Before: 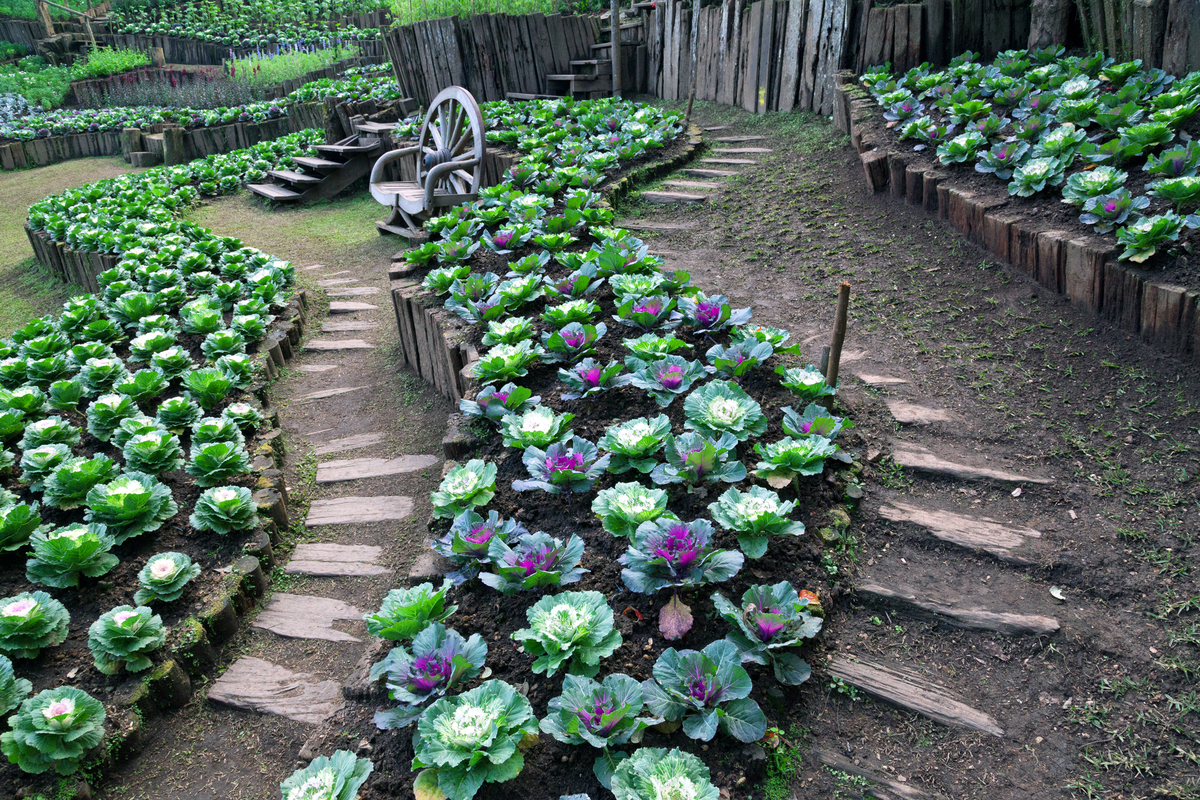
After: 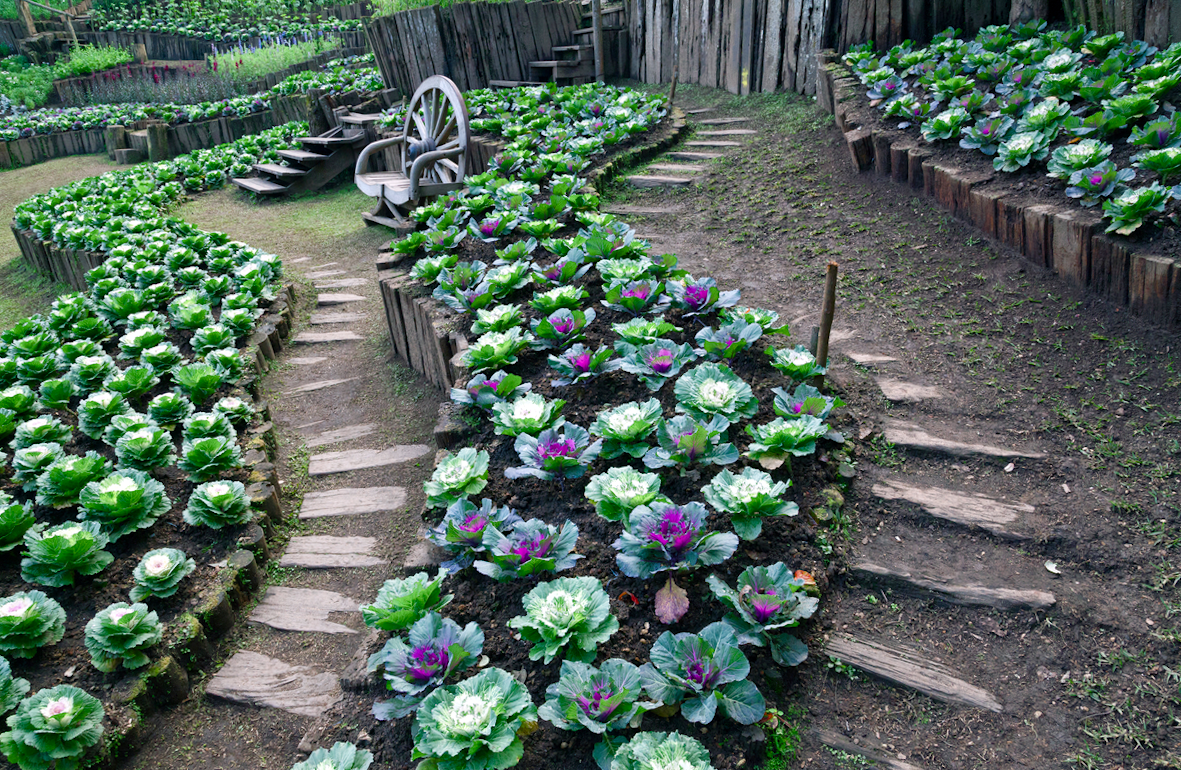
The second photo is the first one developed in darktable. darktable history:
tone equalizer: on, module defaults
rotate and perspective: rotation -1.42°, crop left 0.016, crop right 0.984, crop top 0.035, crop bottom 0.965
color balance rgb: perceptual saturation grading › global saturation 20%, perceptual saturation grading › highlights -50%, perceptual saturation grading › shadows 30%
